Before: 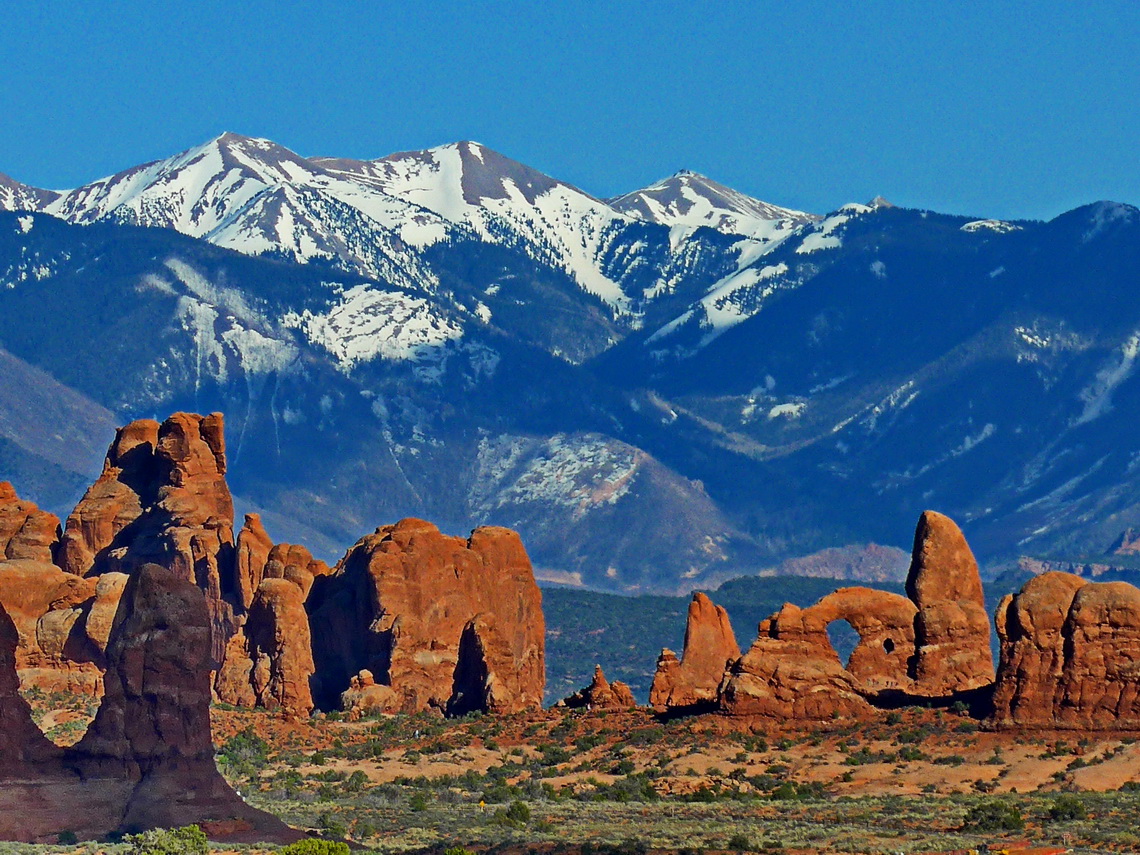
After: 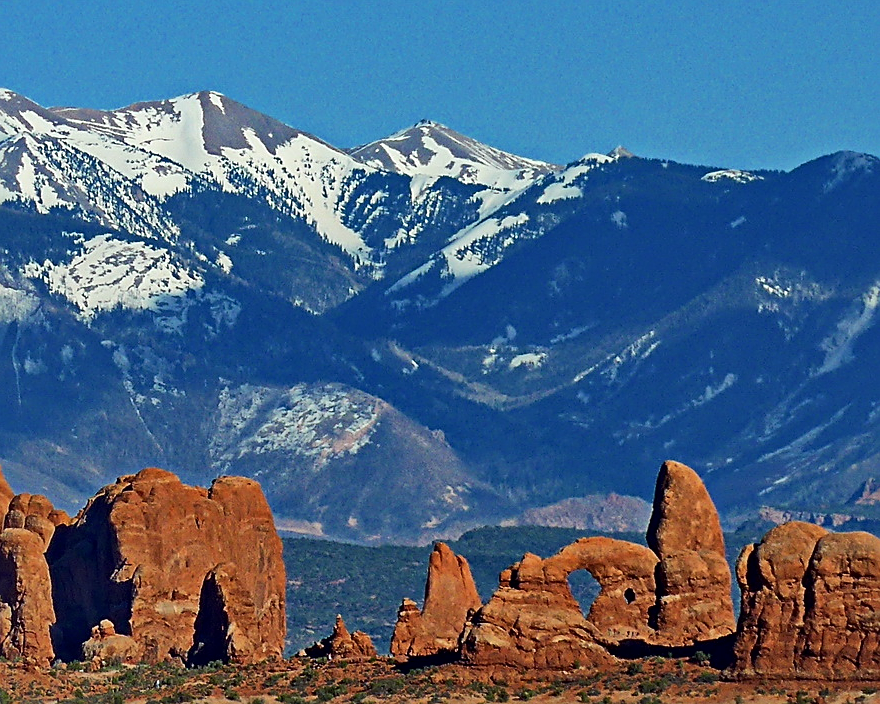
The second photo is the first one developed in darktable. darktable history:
crop: left 22.756%, top 5.86%, bottom 11.752%
local contrast: mode bilateral grid, contrast 21, coarseness 50, detail 119%, midtone range 0.2
contrast brightness saturation: contrast 0.014, saturation -0.062
sharpen: on, module defaults
